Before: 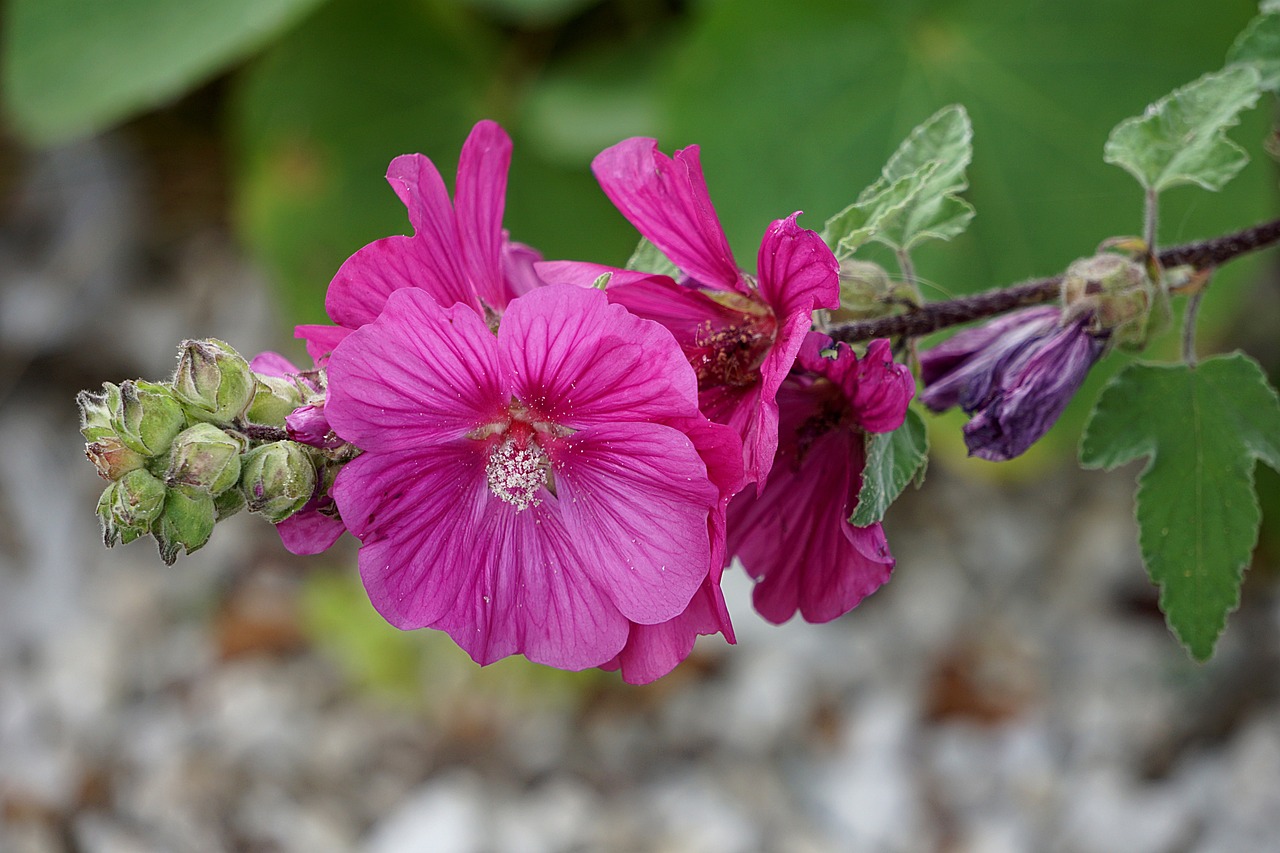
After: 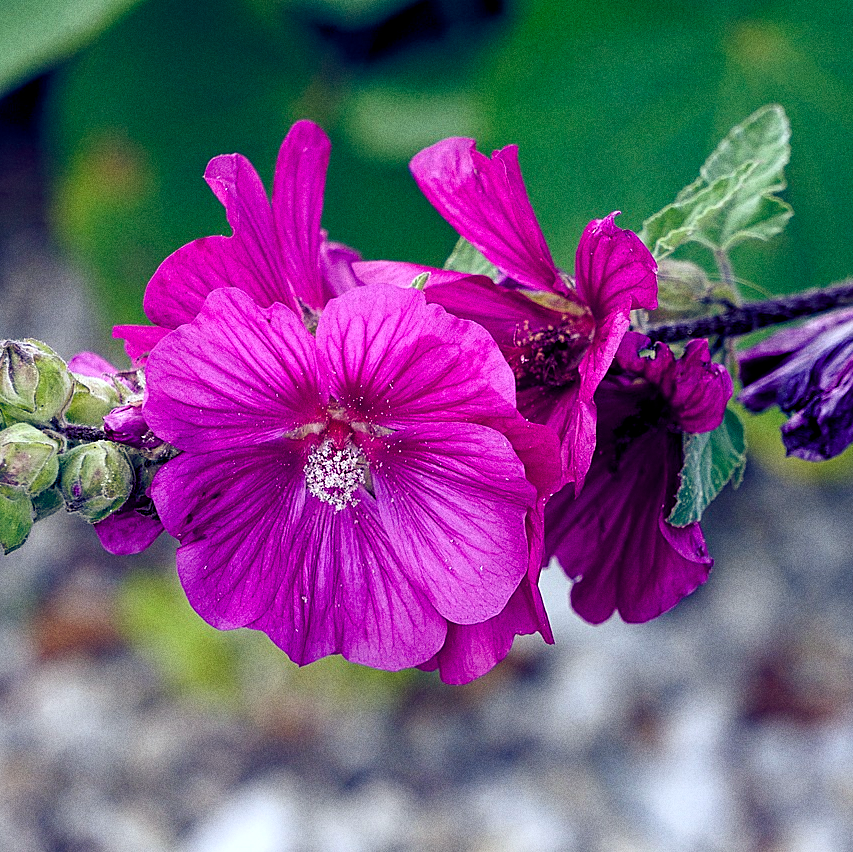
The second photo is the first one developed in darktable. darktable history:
tone equalizer: on, module defaults
sharpen: amount 0.2
color balance rgb: shadows lift › luminance -41.13%, shadows lift › chroma 14.13%, shadows lift › hue 260°, power › luminance -3.76%, power › chroma 0.56%, power › hue 40.37°, highlights gain › luminance 16.81%, highlights gain › chroma 2.94%, highlights gain › hue 260°, global offset › luminance -0.29%, global offset › chroma 0.31%, global offset › hue 260°, perceptual saturation grading › global saturation 20%, perceptual saturation grading › highlights -13.92%, perceptual saturation grading › shadows 50%
exposure: exposure 0.127 EV, compensate highlight preservation false
crop and rotate: left 14.292%, right 19.041%
grain: coarseness 9.61 ISO, strength 35.62%
rotate and perspective: automatic cropping off
